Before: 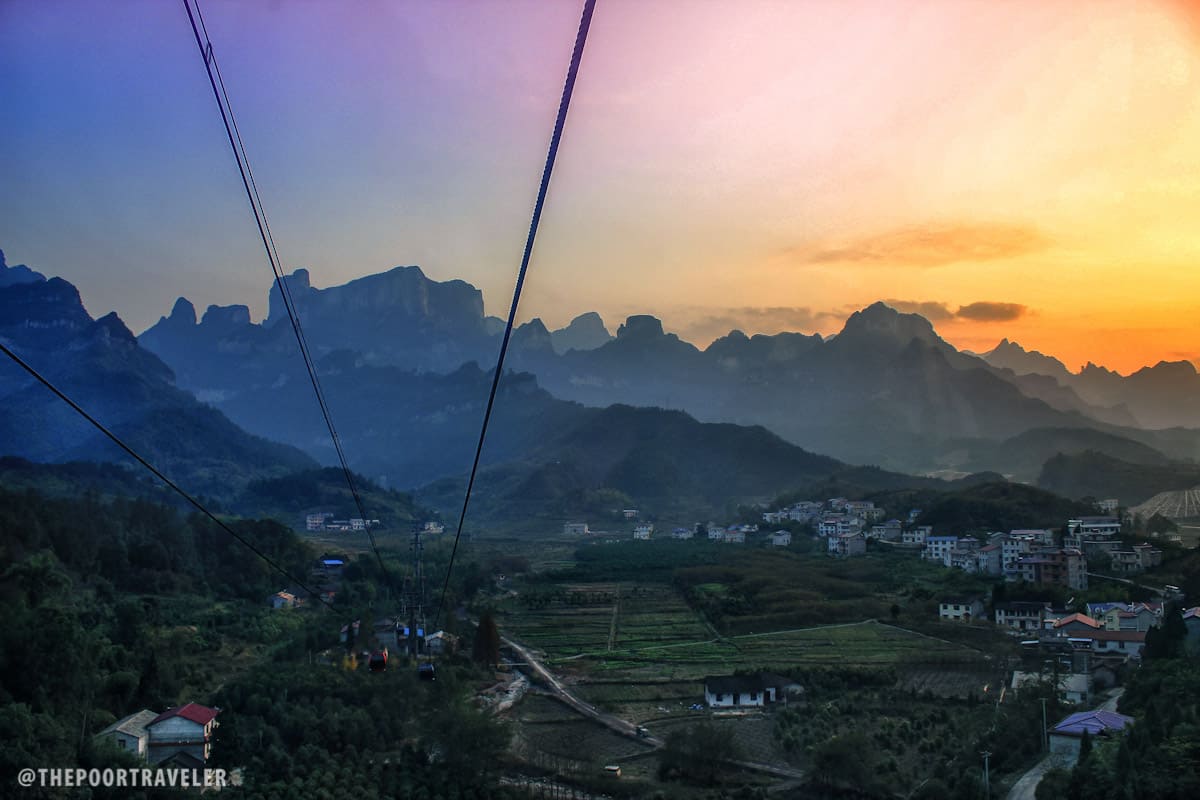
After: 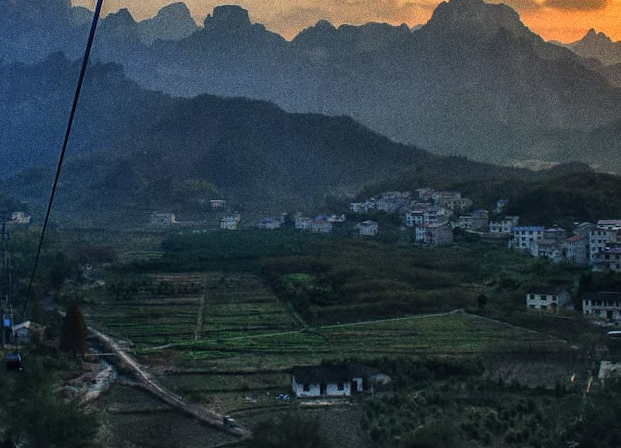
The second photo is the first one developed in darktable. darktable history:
crop: left 34.479%, top 38.822%, right 13.718%, bottom 5.172%
grain: coarseness 0.09 ISO, strength 40%
tone equalizer: -8 EV -0.55 EV
